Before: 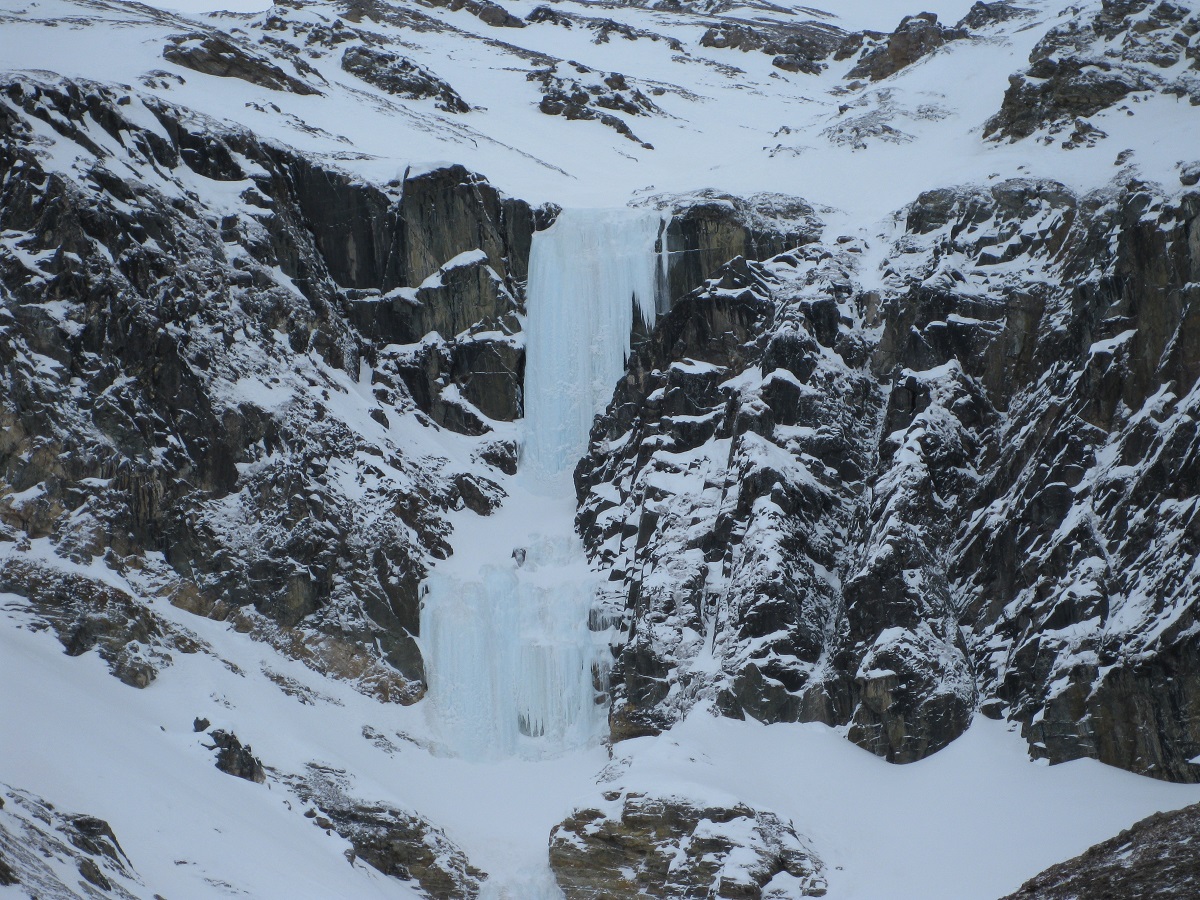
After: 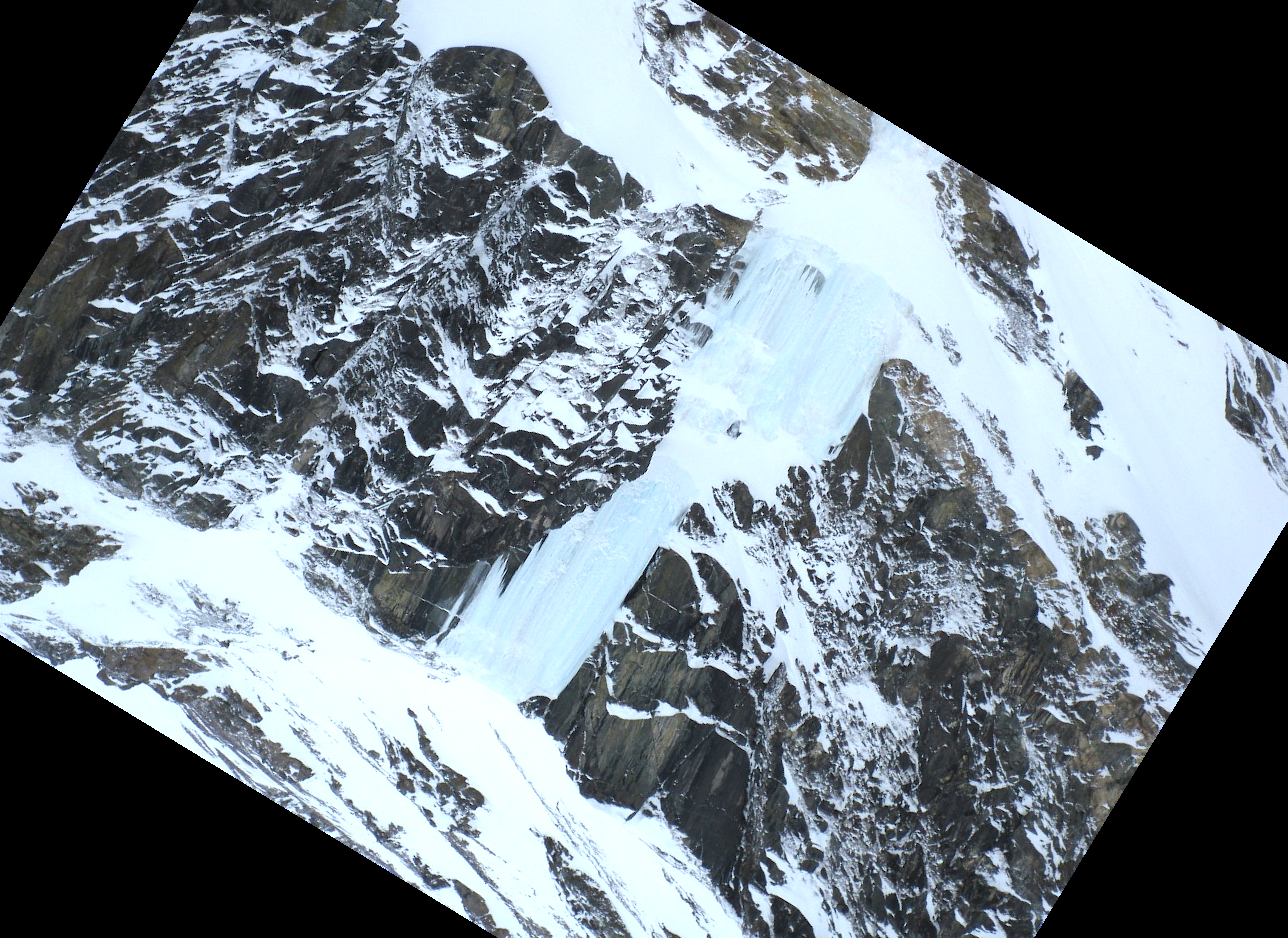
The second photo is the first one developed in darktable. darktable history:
exposure: exposure 0.935 EV, compensate highlight preservation false
crop and rotate: angle 148.68°, left 9.111%, top 15.603%, right 4.588%, bottom 17.041%
